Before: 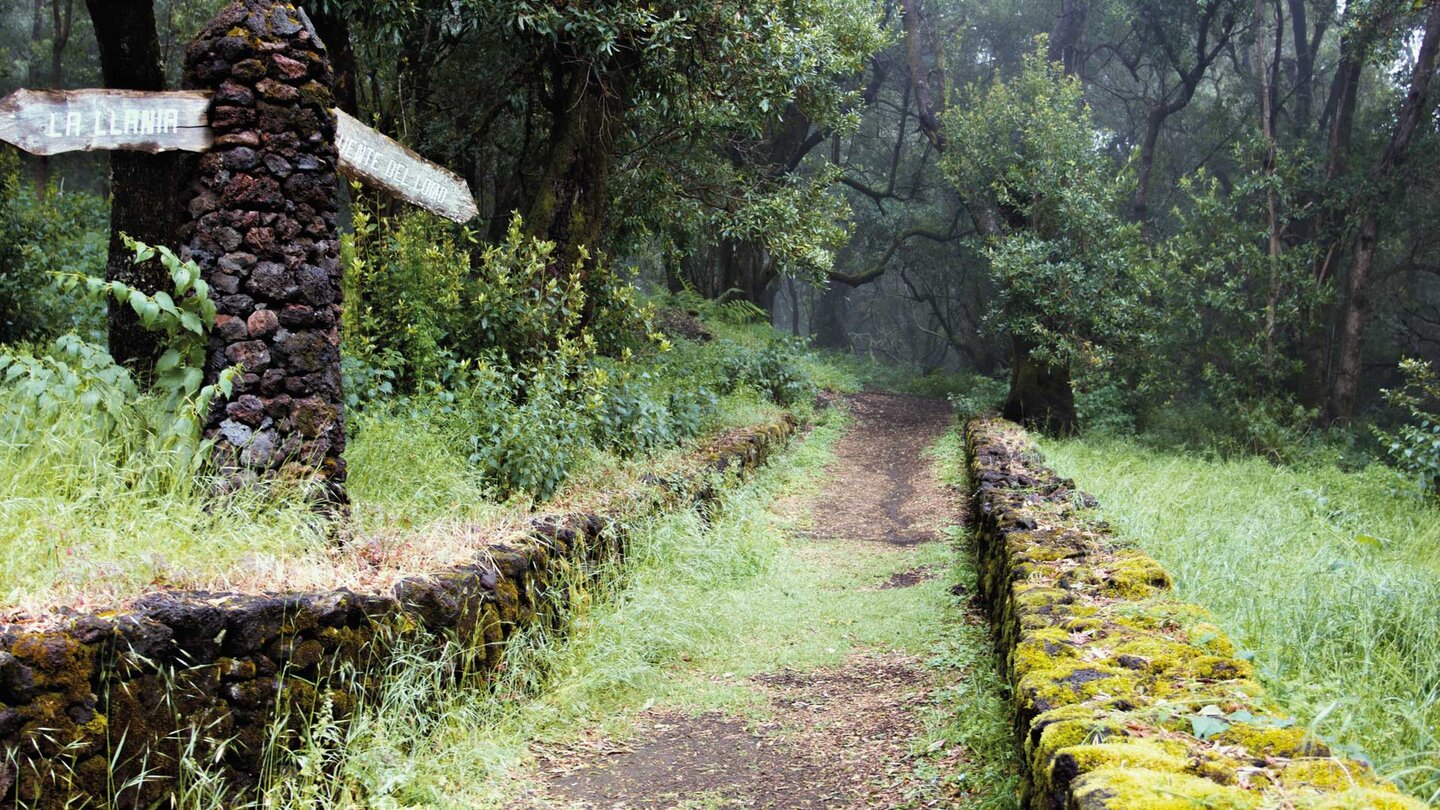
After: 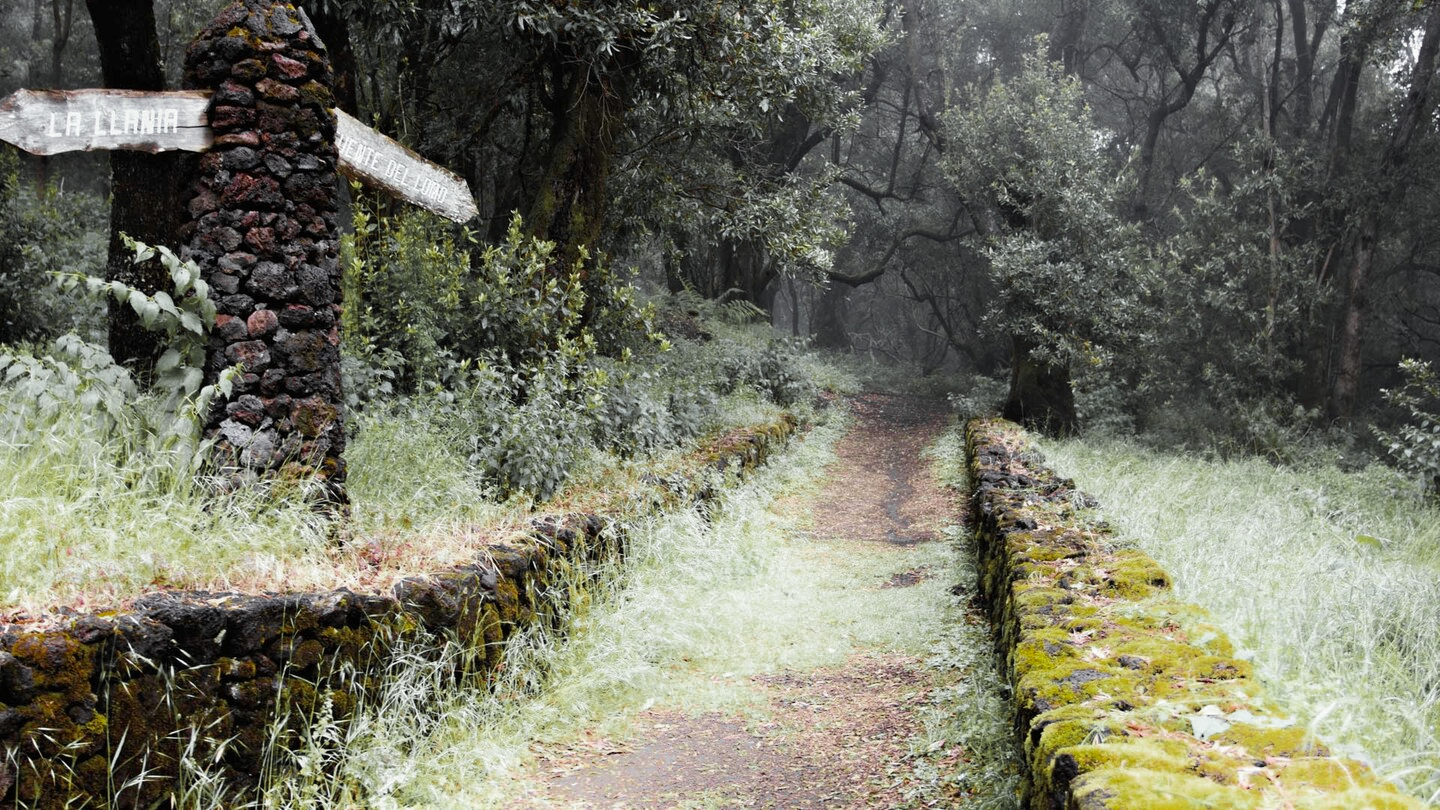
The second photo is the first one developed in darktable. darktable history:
shadows and highlights: shadows -21.3, highlights 99.93, soften with gaussian
color zones: curves: ch0 [(0.004, 0.388) (0.125, 0.392) (0.25, 0.404) (0.375, 0.5) (0.5, 0.5) (0.625, 0.5) (0.75, 0.5) (0.875, 0.5)]; ch1 [(0, 0.5) (0.125, 0.5) (0.25, 0.5) (0.375, 0.124) (0.524, 0.124) (0.645, 0.128) (0.789, 0.132) (0.914, 0.096) (0.998, 0.068)]
